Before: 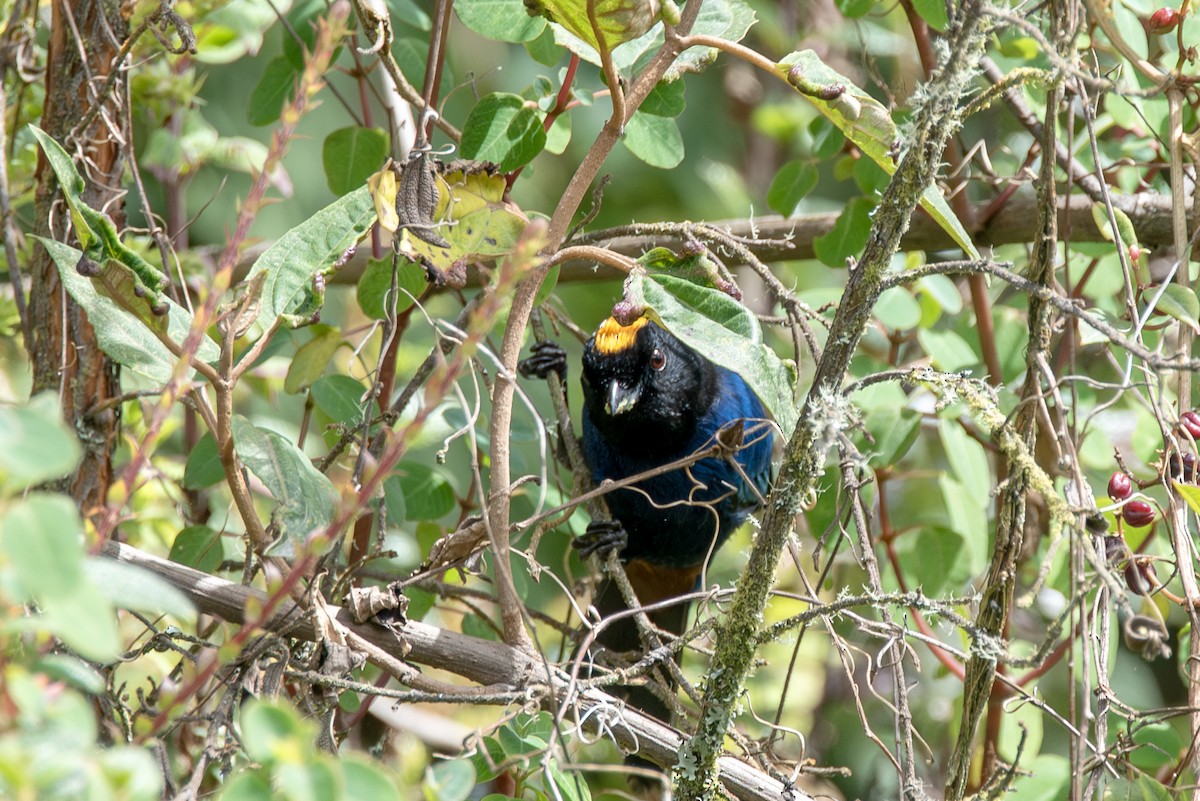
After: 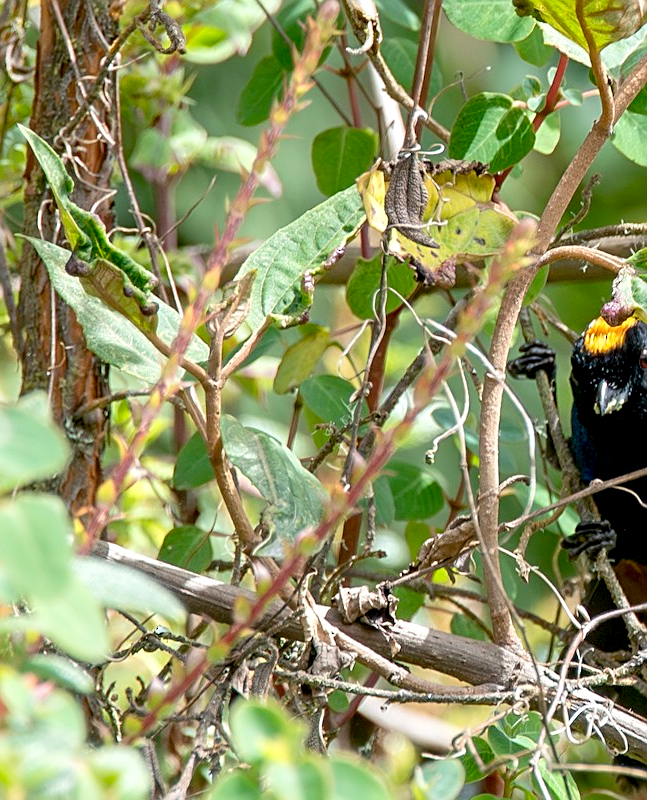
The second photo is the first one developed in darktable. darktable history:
tone equalizer: on, module defaults
exposure: black level correction 0.008, exposure 0.09 EV, compensate highlight preservation false
sharpen: on, module defaults
crop: left 0.925%, right 45.14%, bottom 0.087%
